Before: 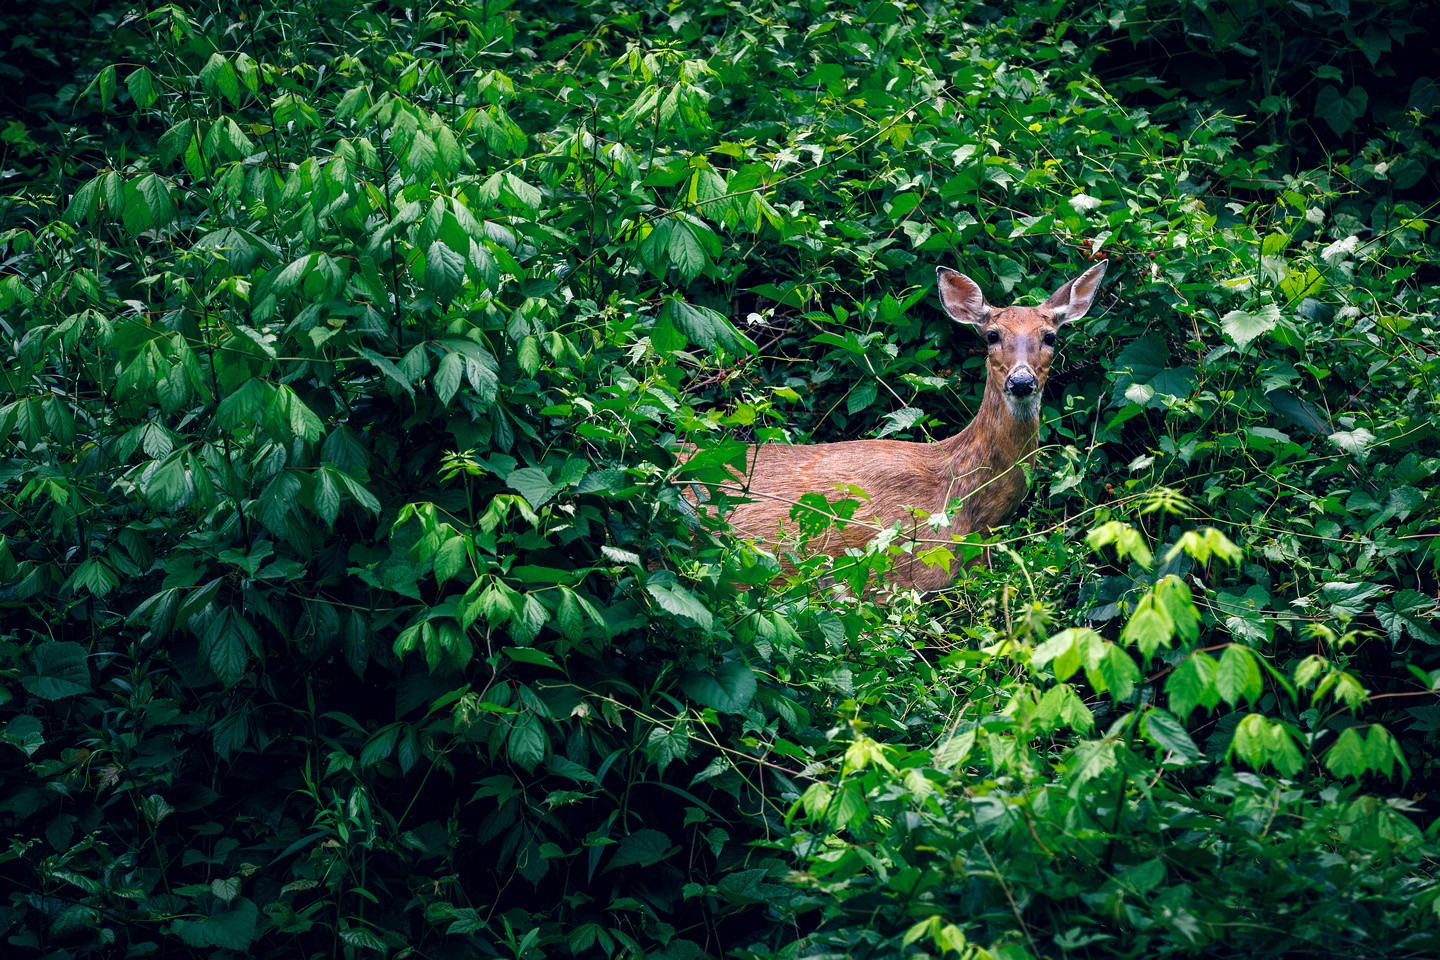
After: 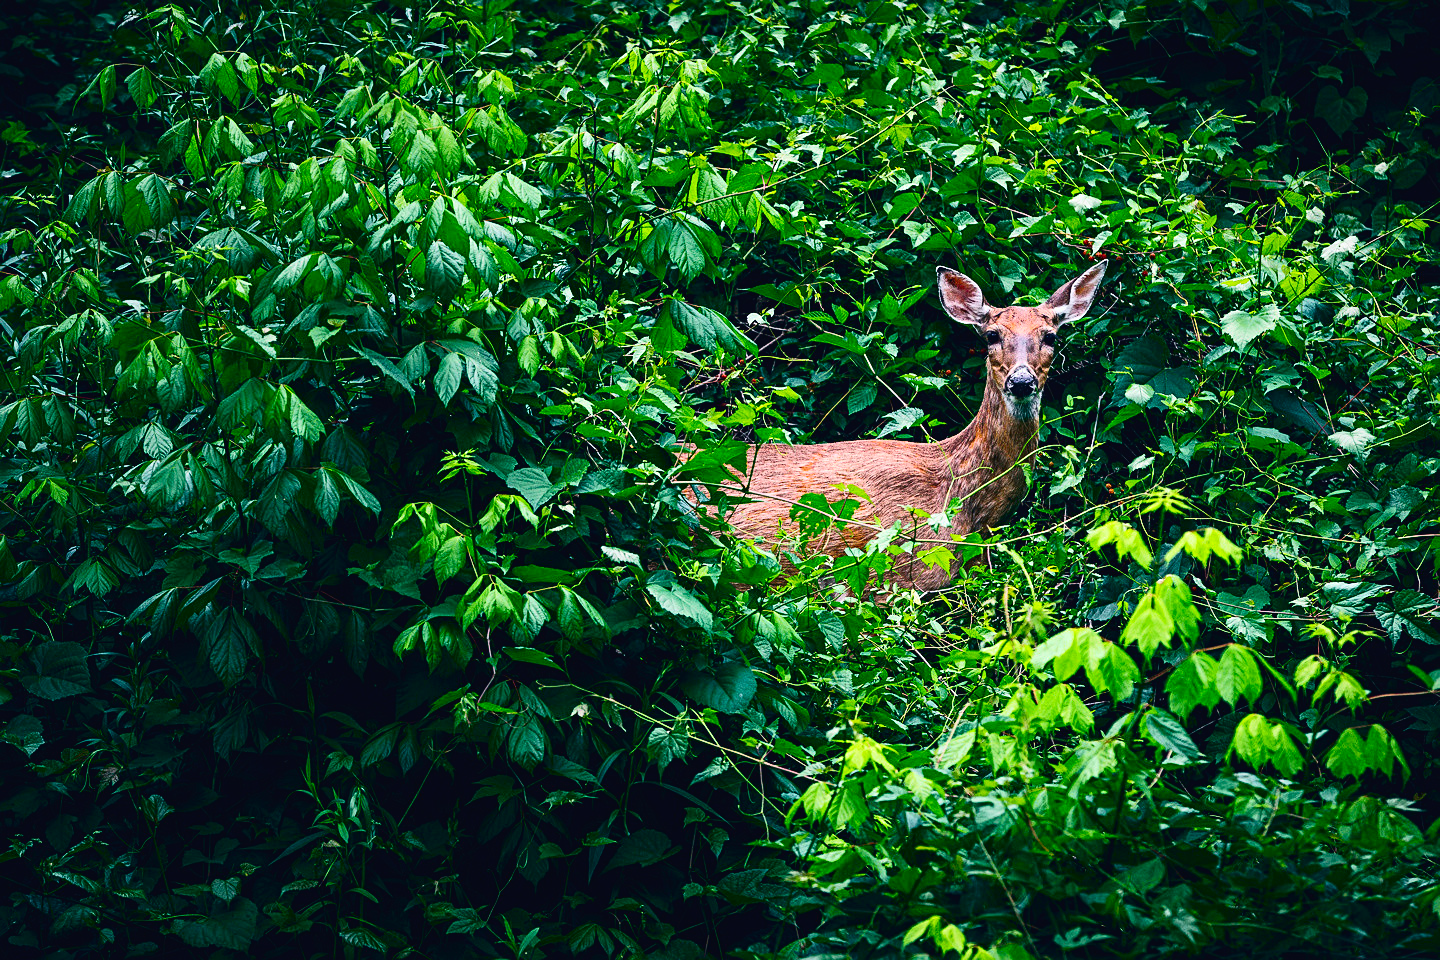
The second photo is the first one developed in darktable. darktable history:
sharpen: radius 2.187, amount 0.387, threshold 0.069
tone curve: curves: ch0 [(0, 0.023) (0.132, 0.075) (0.251, 0.186) (0.463, 0.461) (0.662, 0.757) (0.854, 0.909) (1, 0.973)]; ch1 [(0, 0) (0.447, 0.411) (0.483, 0.469) (0.498, 0.496) (0.518, 0.514) (0.561, 0.579) (0.604, 0.645) (0.669, 0.73) (0.819, 0.93) (1, 1)]; ch2 [(0, 0) (0.307, 0.315) (0.425, 0.438) (0.483, 0.477) (0.503, 0.503) (0.526, 0.534) (0.567, 0.569) (0.617, 0.674) (0.703, 0.797) (0.985, 0.966)], color space Lab, independent channels, preserve colors none
